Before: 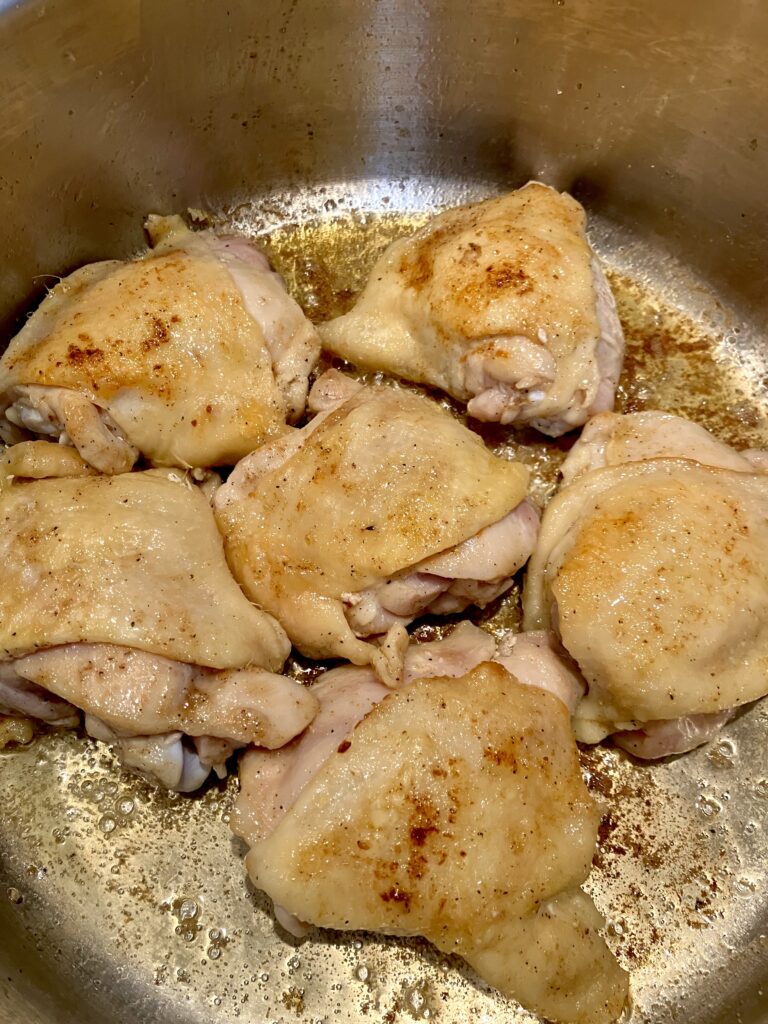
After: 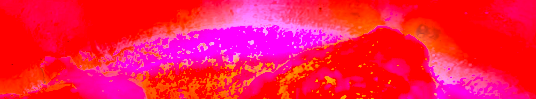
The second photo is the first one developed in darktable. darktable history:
crop and rotate: left 9.644%, top 9.491%, right 6.021%, bottom 80.509%
rotate and perspective: rotation 0.72°, lens shift (vertical) -0.352, lens shift (horizontal) -0.051, crop left 0.152, crop right 0.859, crop top 0.019, crop bottom 0.964
local contrast: highlights 0%, shadows 0%, detail 133%
white balance: red 4.26, blue 1.802
